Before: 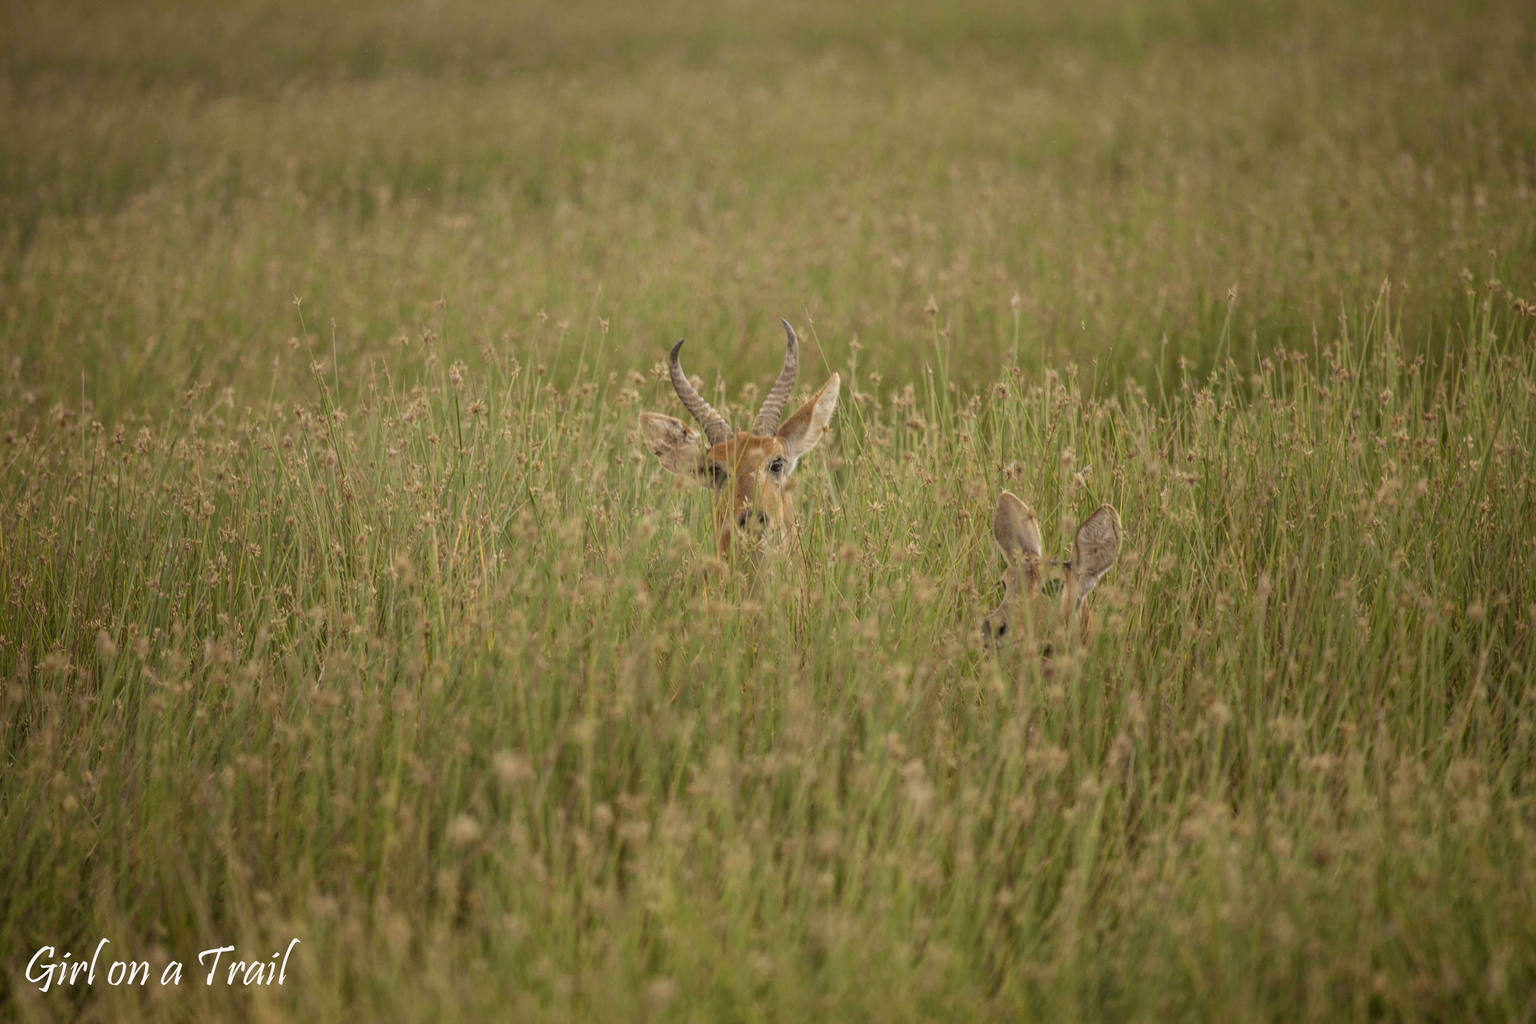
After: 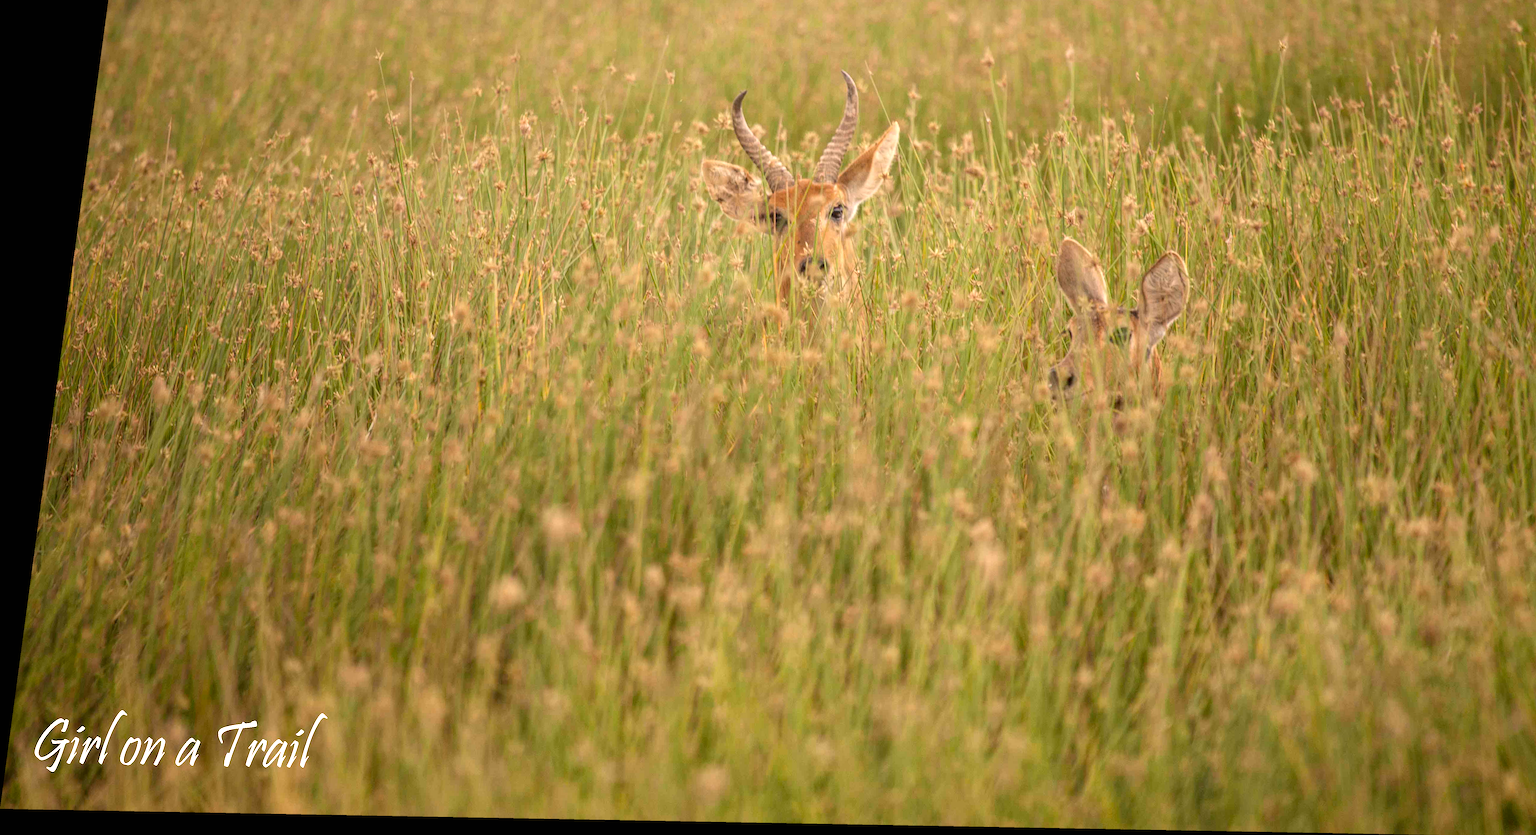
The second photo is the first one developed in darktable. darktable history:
color correction: highlights a* 5.81, highlights b* 4.84
rotate and perspective: rotation 0.128°, lens shift (vertical) -0.181, lens shift (horizontal) -0.044, shear 0.001, automatic cropping off
crop: top 20.916%, right 9.437%, bottom 0.316%
exposure: black level correction 0, exposure 0.7 EV, compensate exposure bias true, compensate highlight preservation false
